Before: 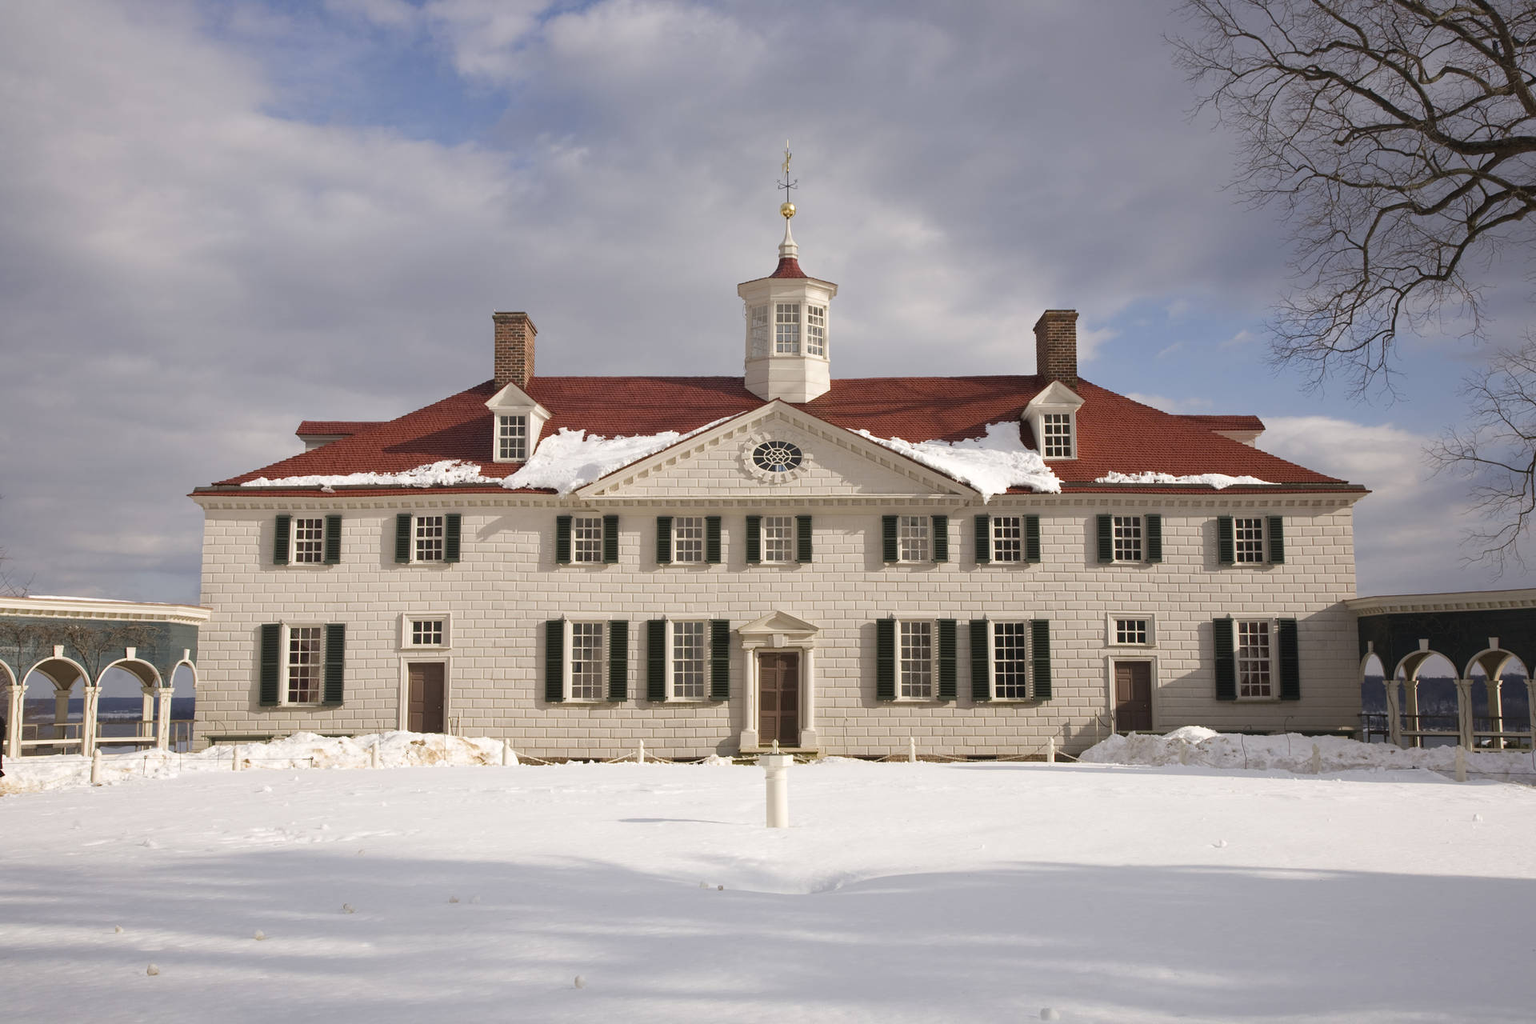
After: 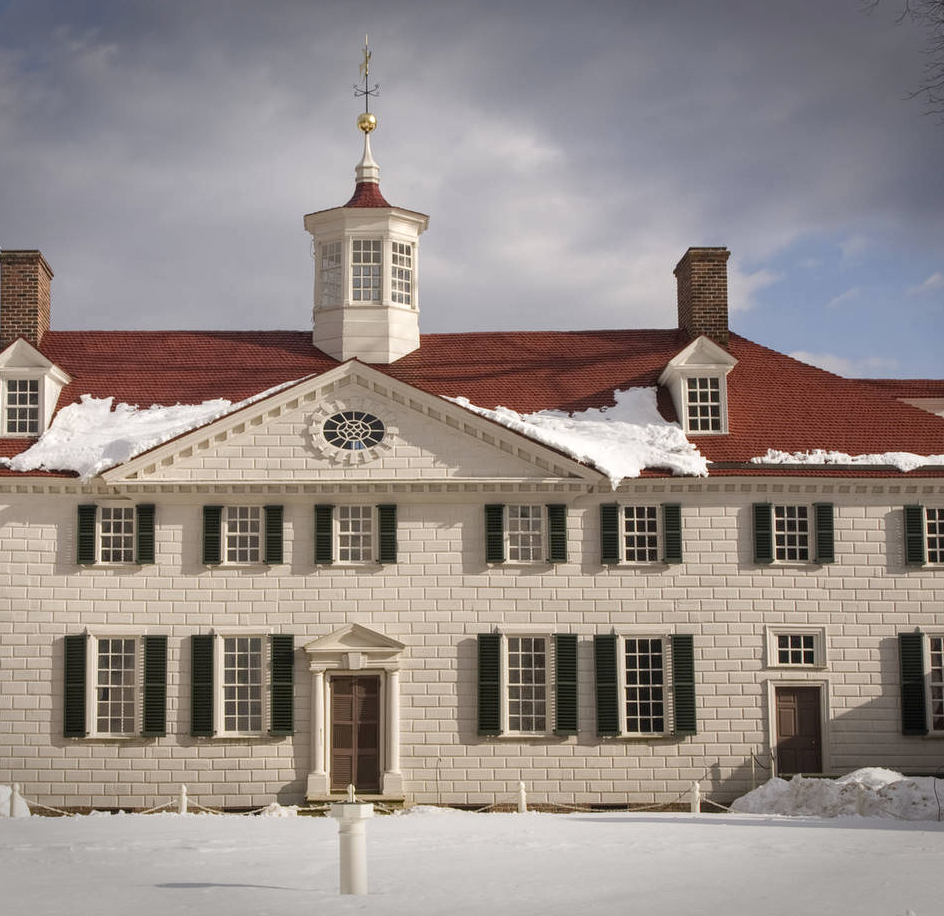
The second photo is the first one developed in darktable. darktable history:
local contrast: on, module defaults
vignetting: fall-off start 100.43%, saturation -0.026, width/height ratio 1.32
crop: left 32.238%, top 10.972%, right 18.544%, bottom 17.453%
